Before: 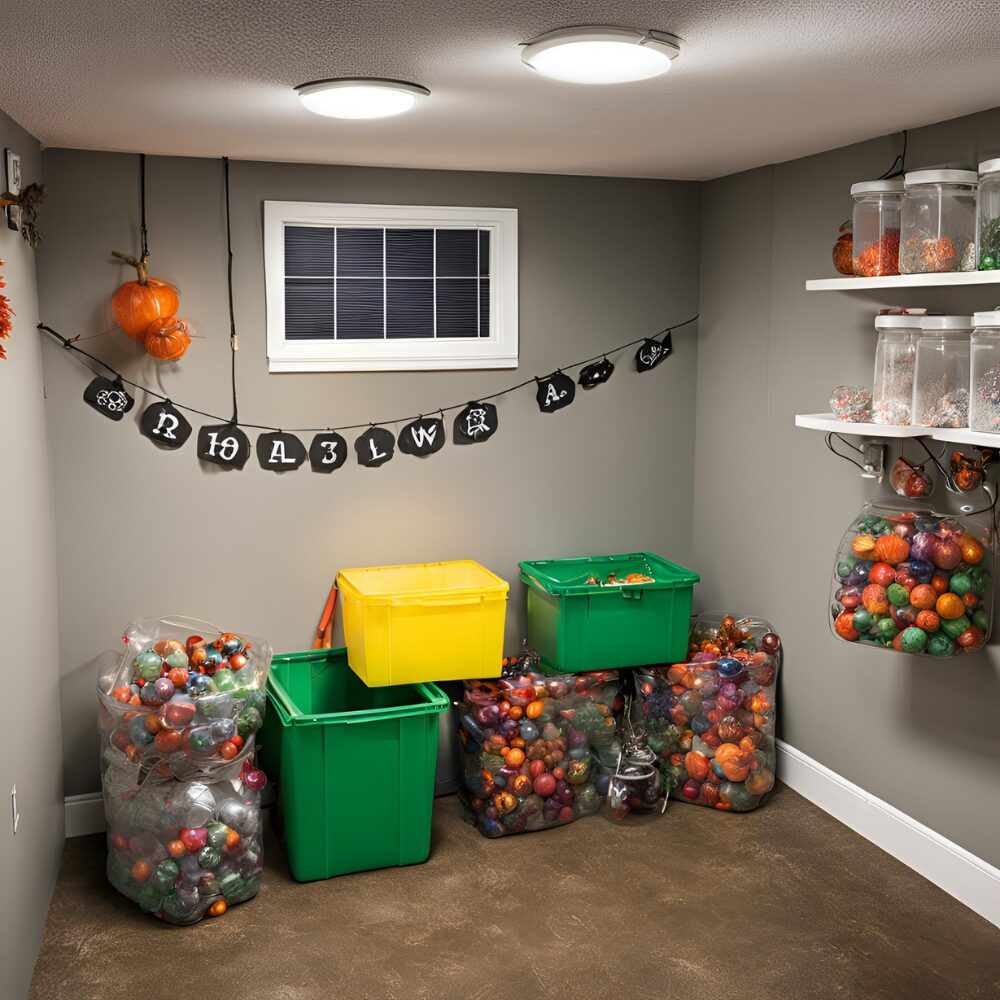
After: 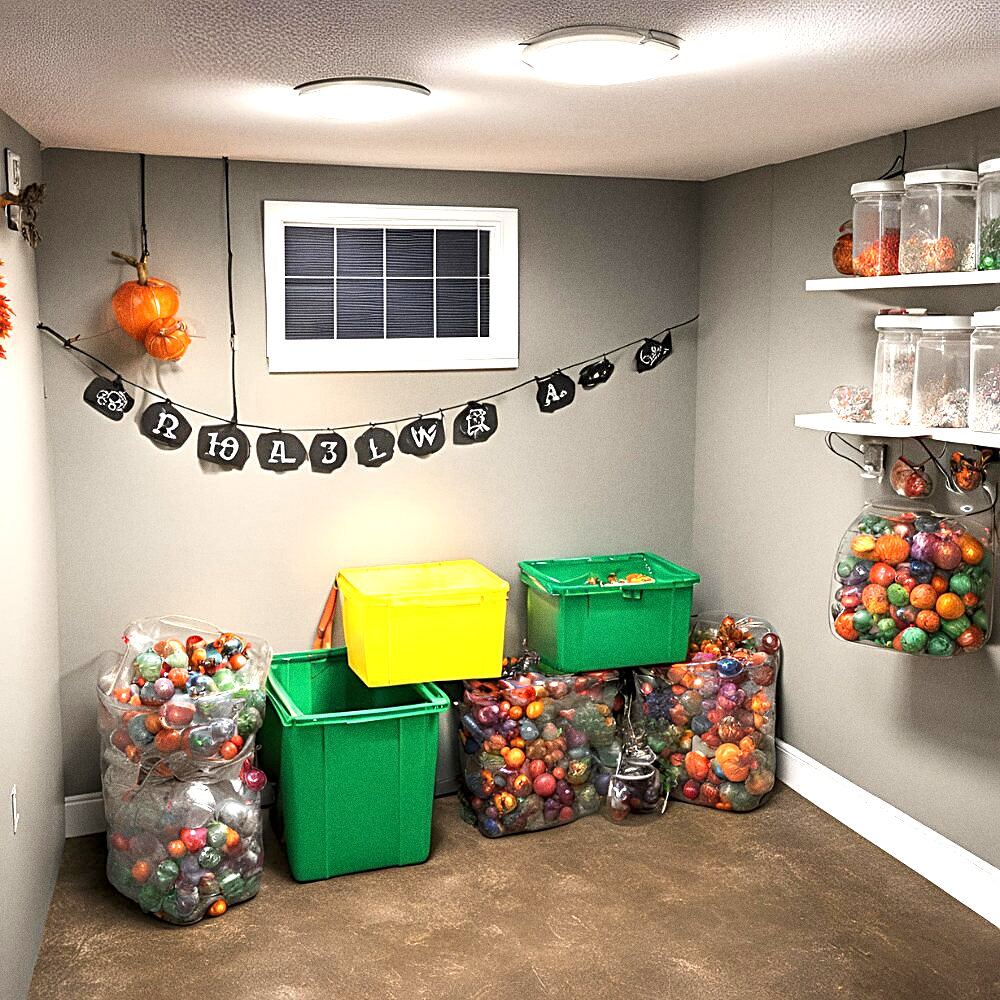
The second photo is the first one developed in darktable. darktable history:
sharpen: on, module defaults
grain: on, module defaults
exposure: exposure 0.935 EV, compensate highlight preservation false
local contrast: highlights 100%, shadows 100%, detail 120%, midtone range 0.2
